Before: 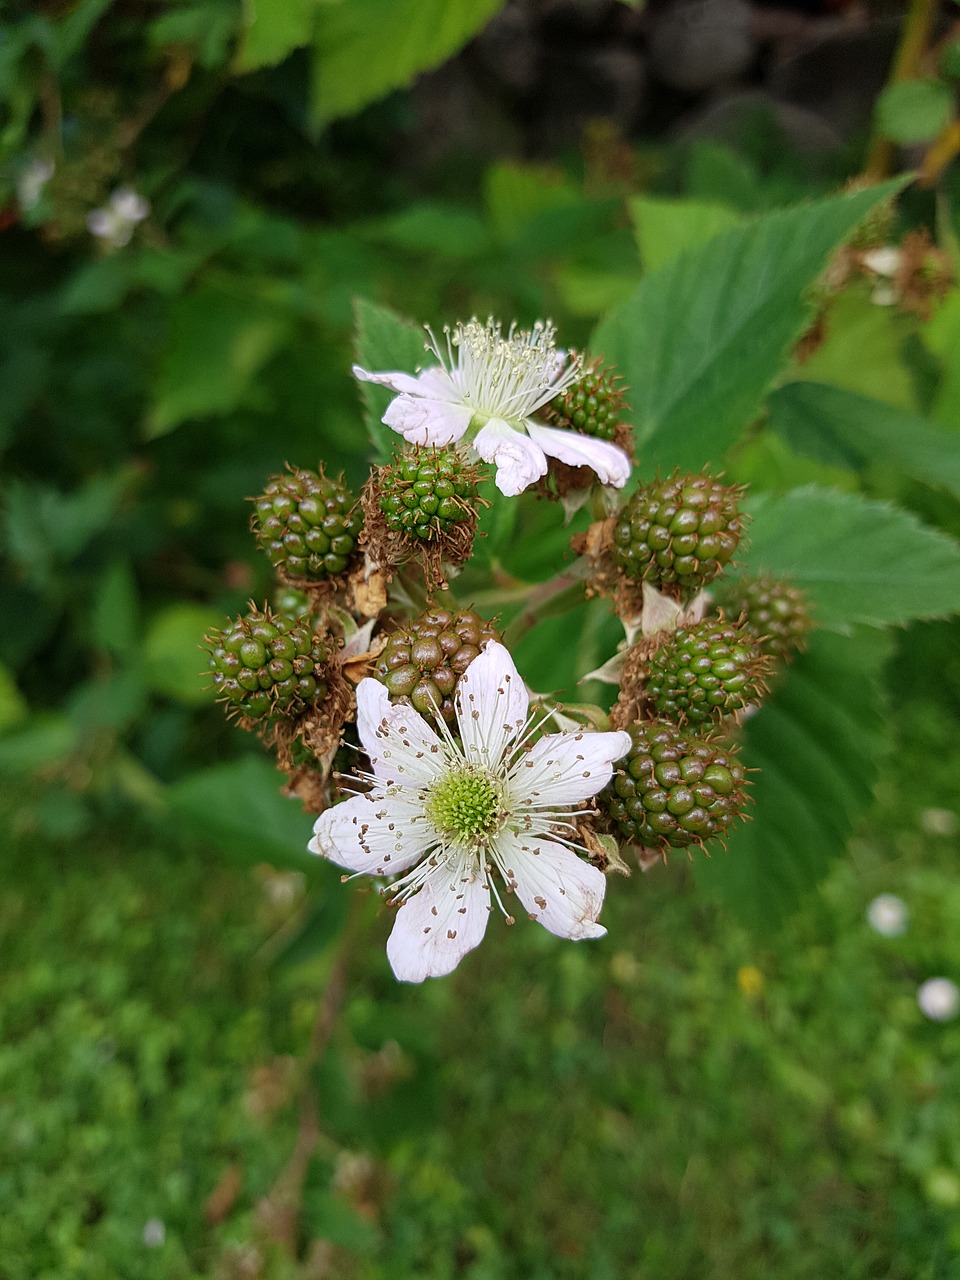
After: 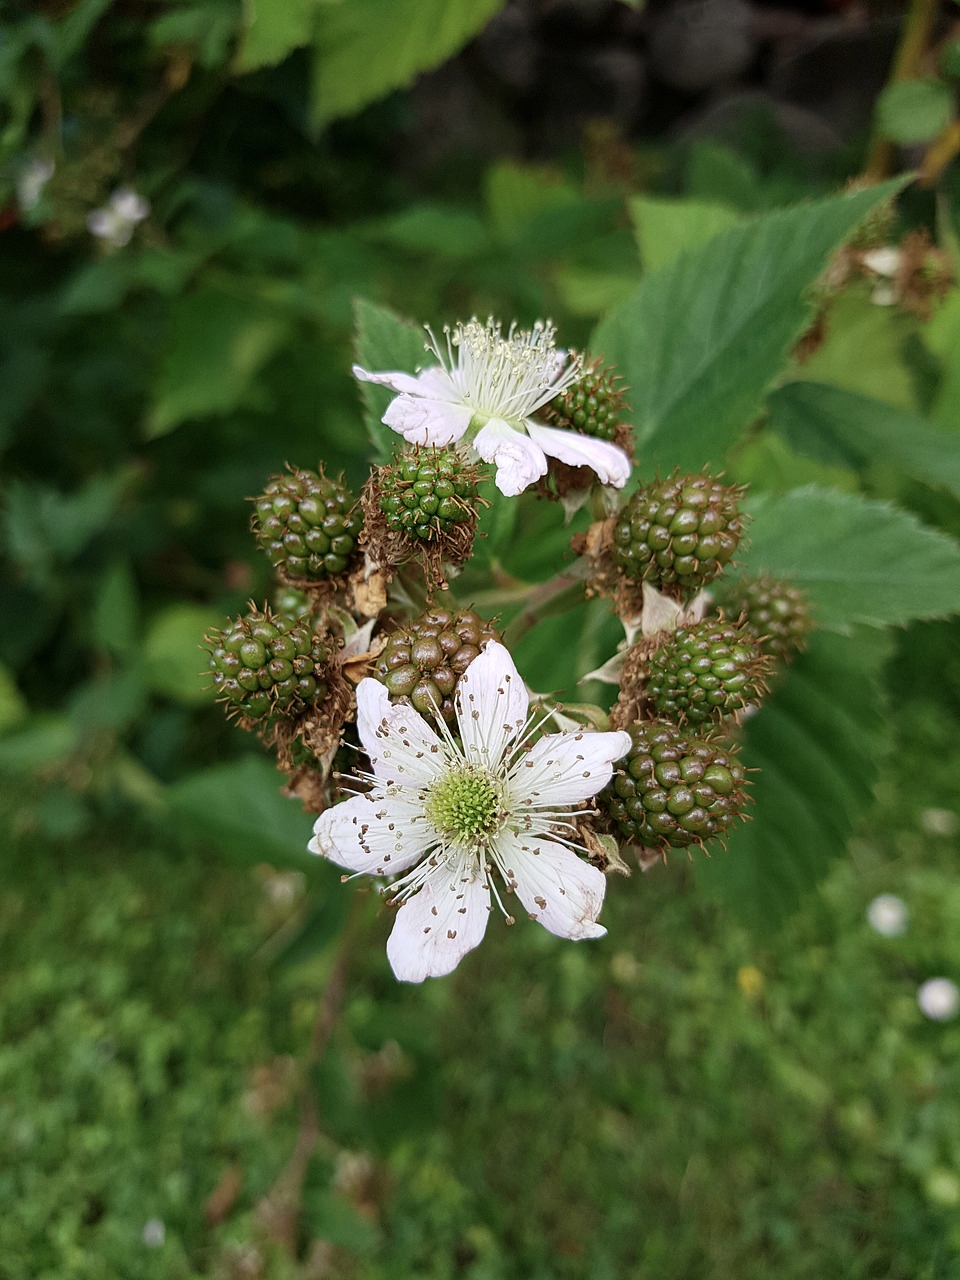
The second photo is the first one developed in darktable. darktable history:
contrast brightness saturation: contrast 0.115, saturation -0.178
